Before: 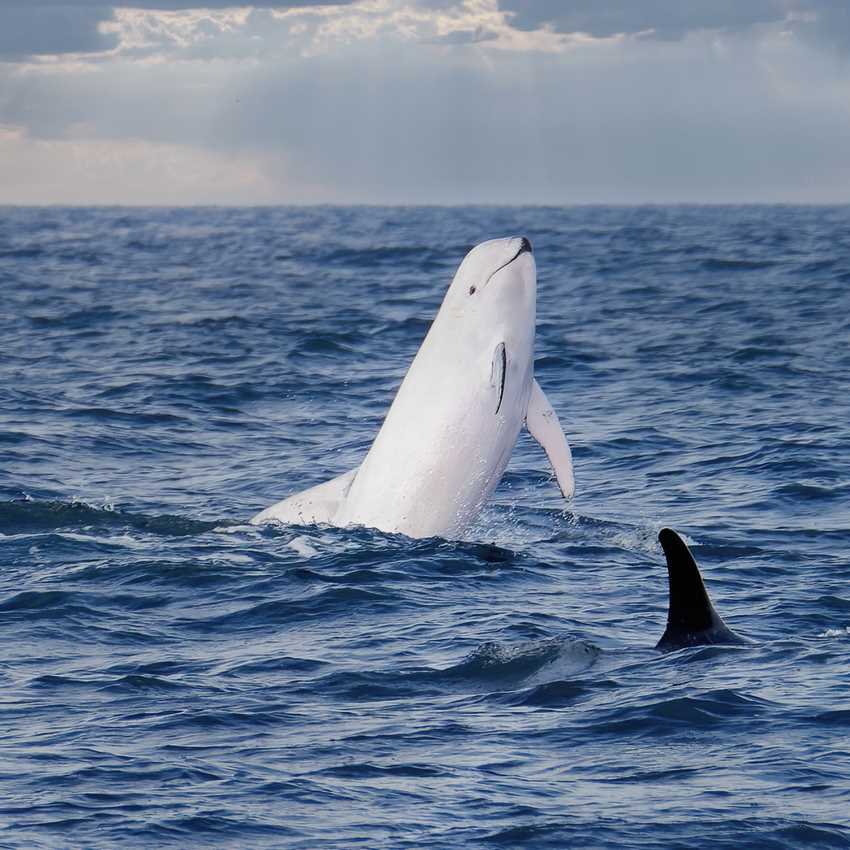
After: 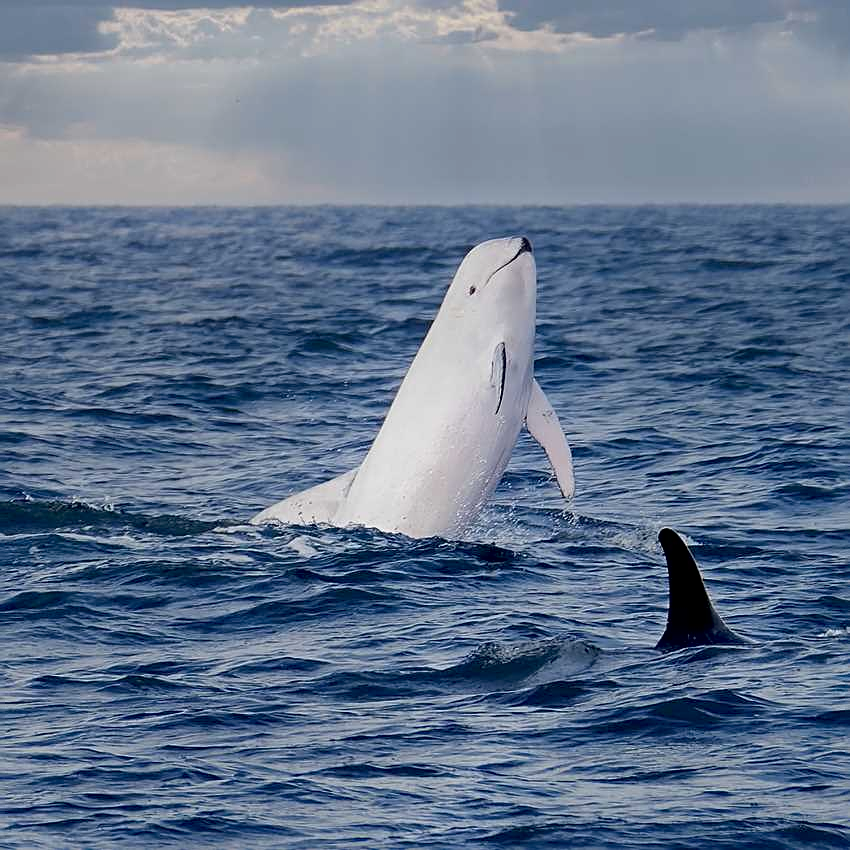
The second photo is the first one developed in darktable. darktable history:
exposure: black level correction 0.009, exposure -0.159 EV, compensate highlight preservation false
sharpen: on, module defaults
